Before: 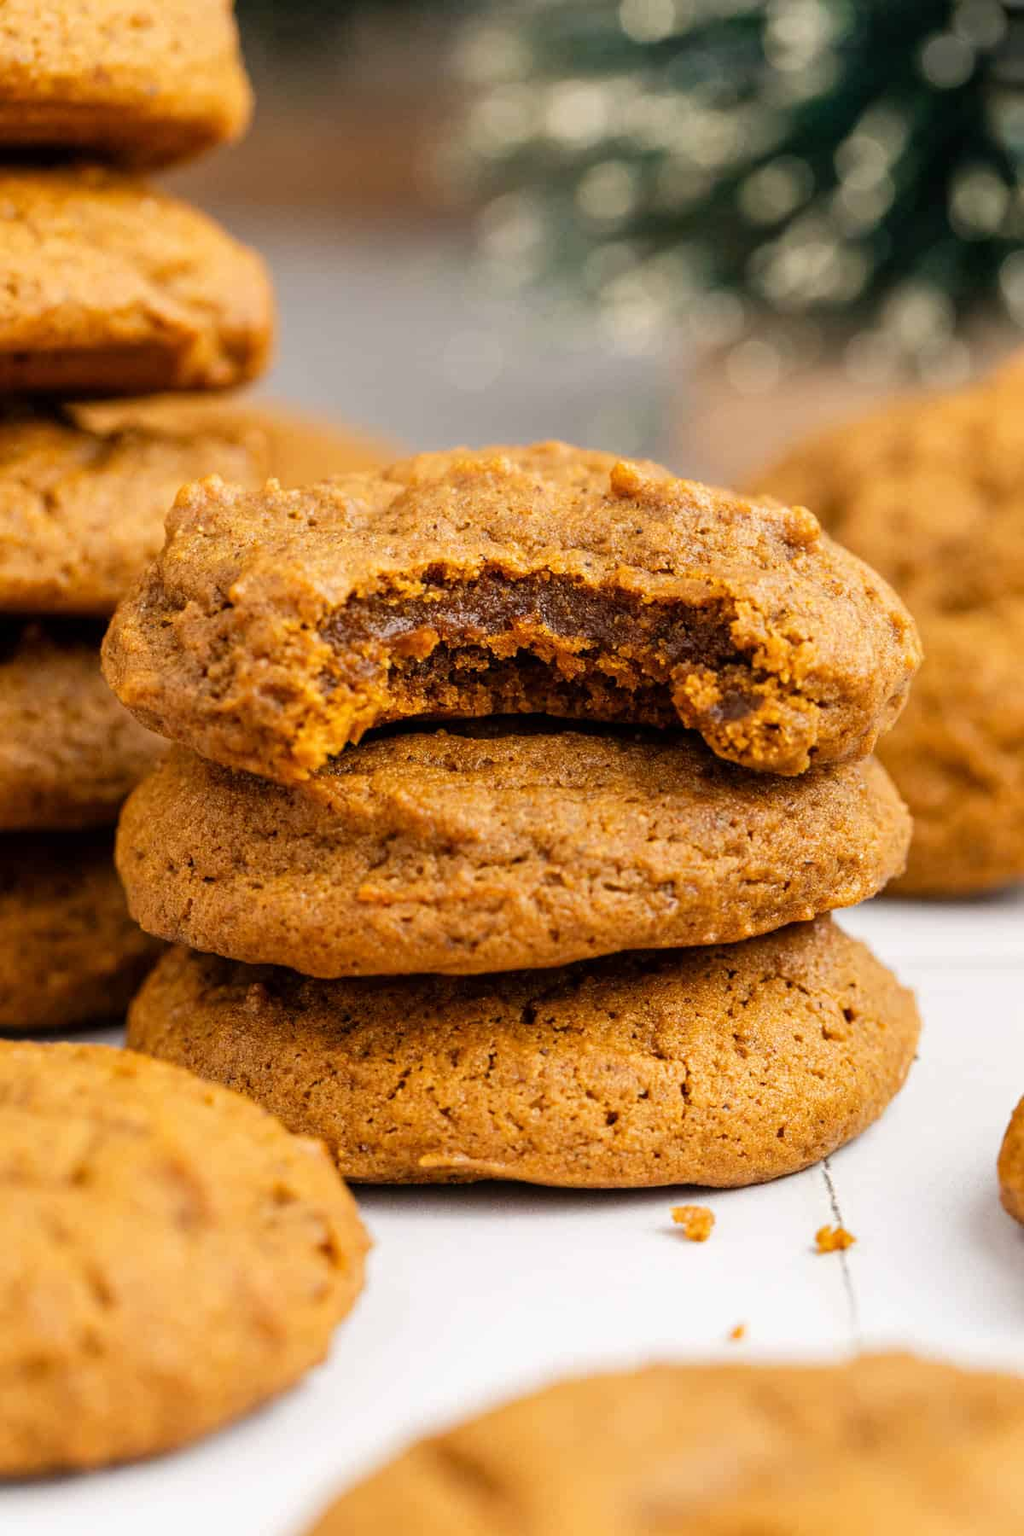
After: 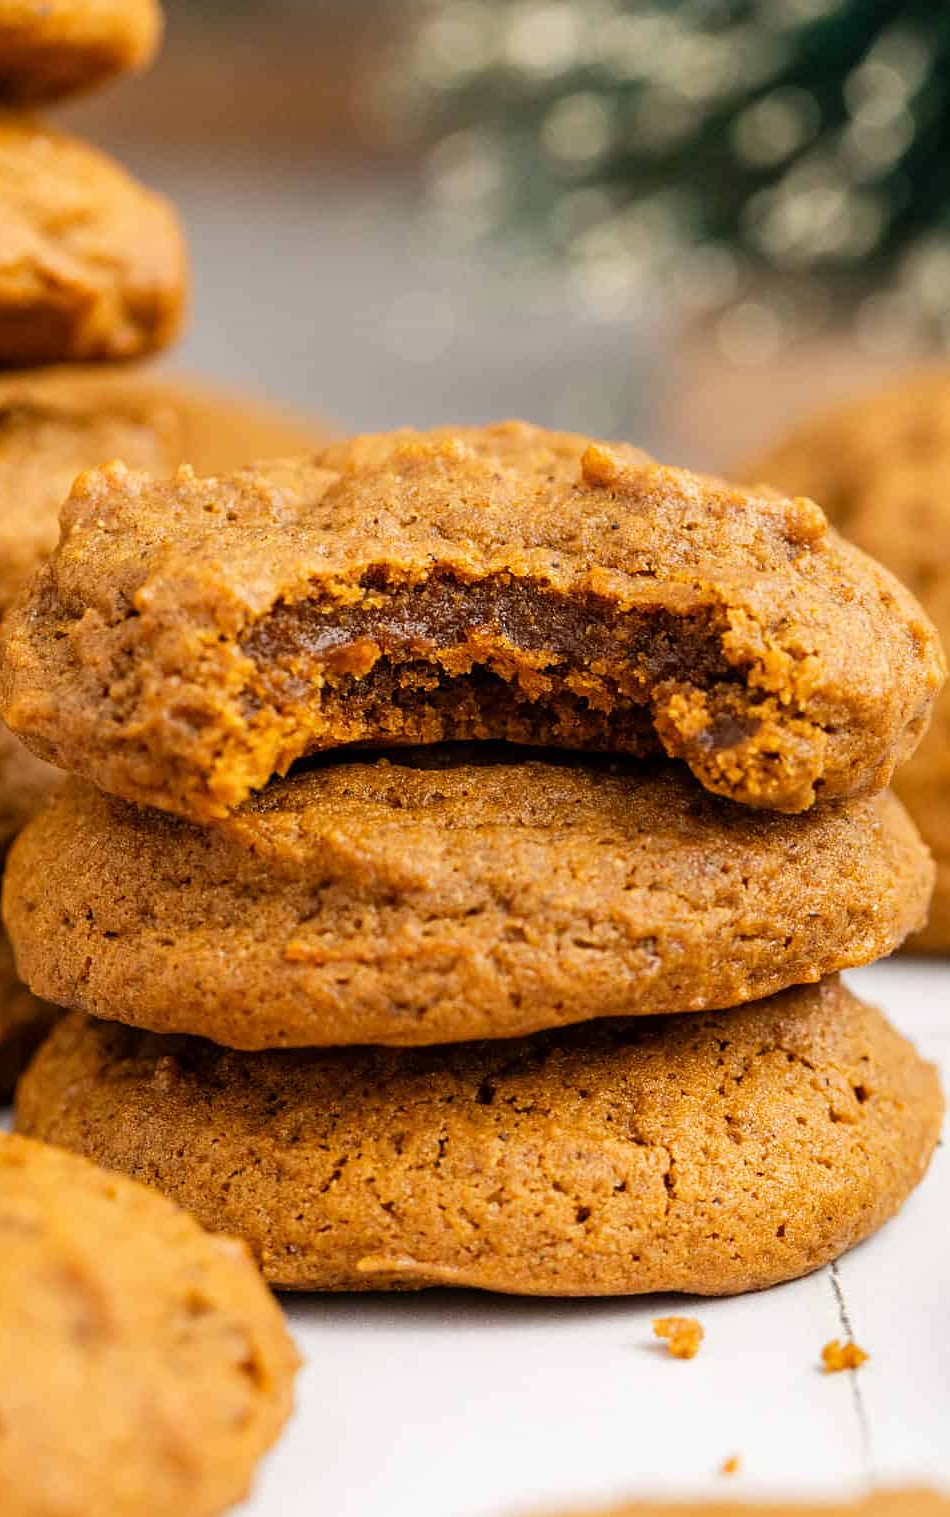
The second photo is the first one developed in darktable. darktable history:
sharpen: radius 1
crop: left 11.225%, top 5.381%, right 9.565%, bottom 10.314%
